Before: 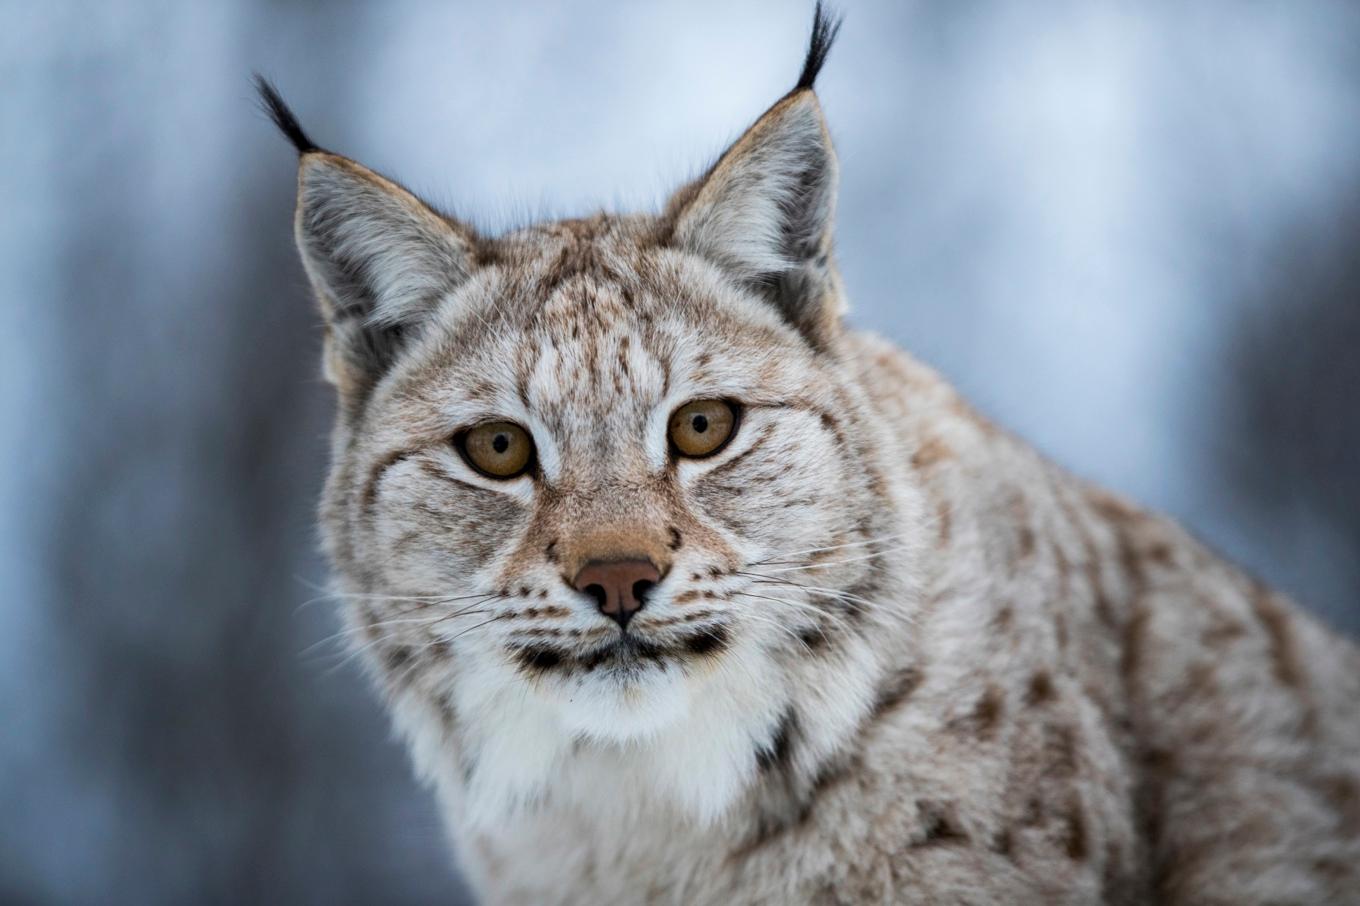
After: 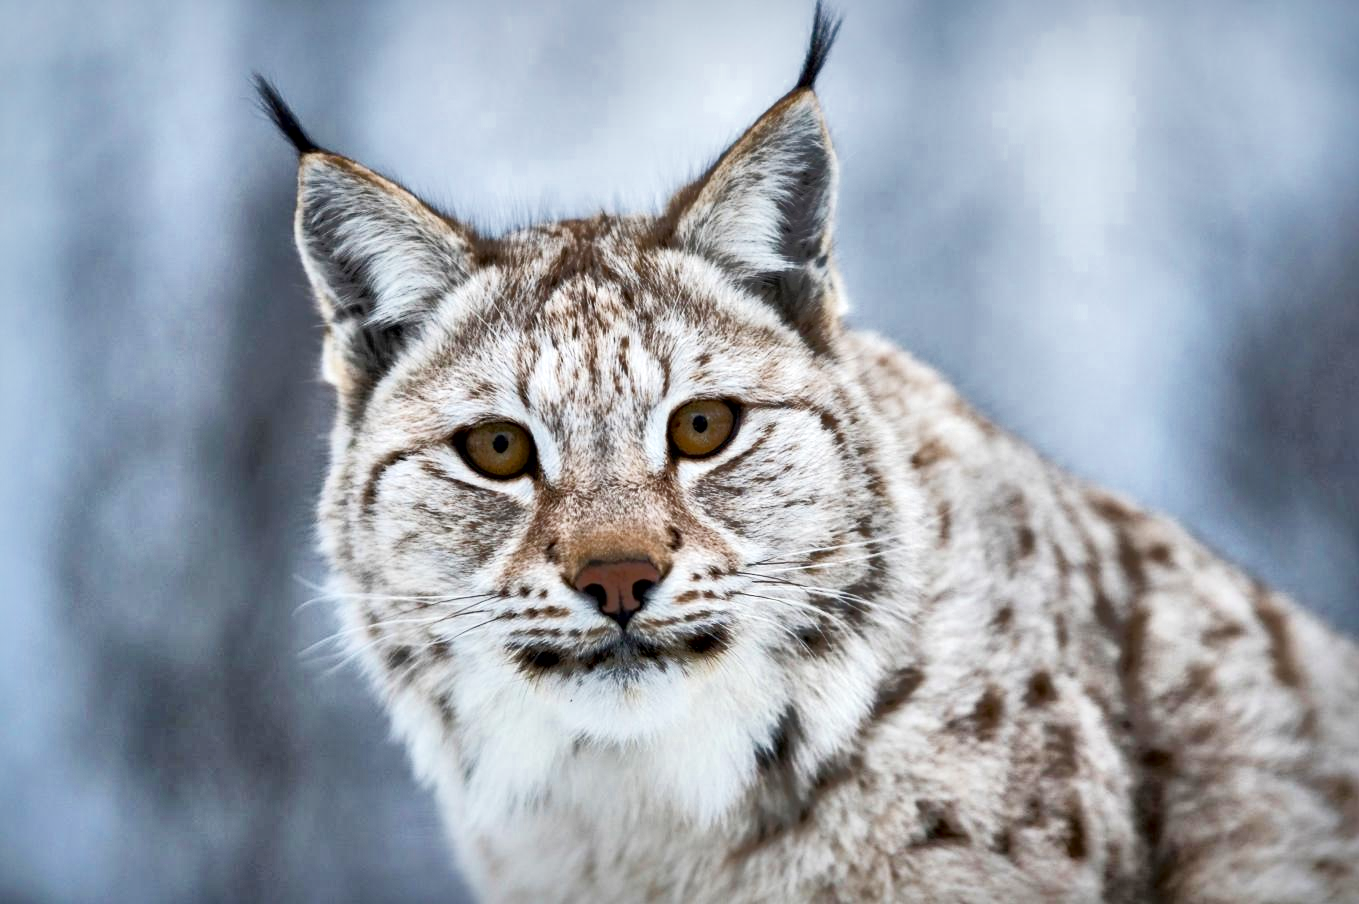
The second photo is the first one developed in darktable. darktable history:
exposure: black level correction 0, exposure 1.453 EV, compensate highlight preservation false
shadows and highlights: shadows 40.31, highlights -59.85
crop: top 0.036%, bottom 0.127%
local contrast: mode bilateral grid, contrast 43, coarseness 68, detail 213%, midtone range 0.2
tone equalizer: mask exposure compensation -0.496 EV
color correction: highlights b* 0.012
filmic rgb: black relative exposure -16 EV, white relative exposure 6.14 EV, threshold 5.97 EV, hardness 5.21, enable highlight reconstruction true
